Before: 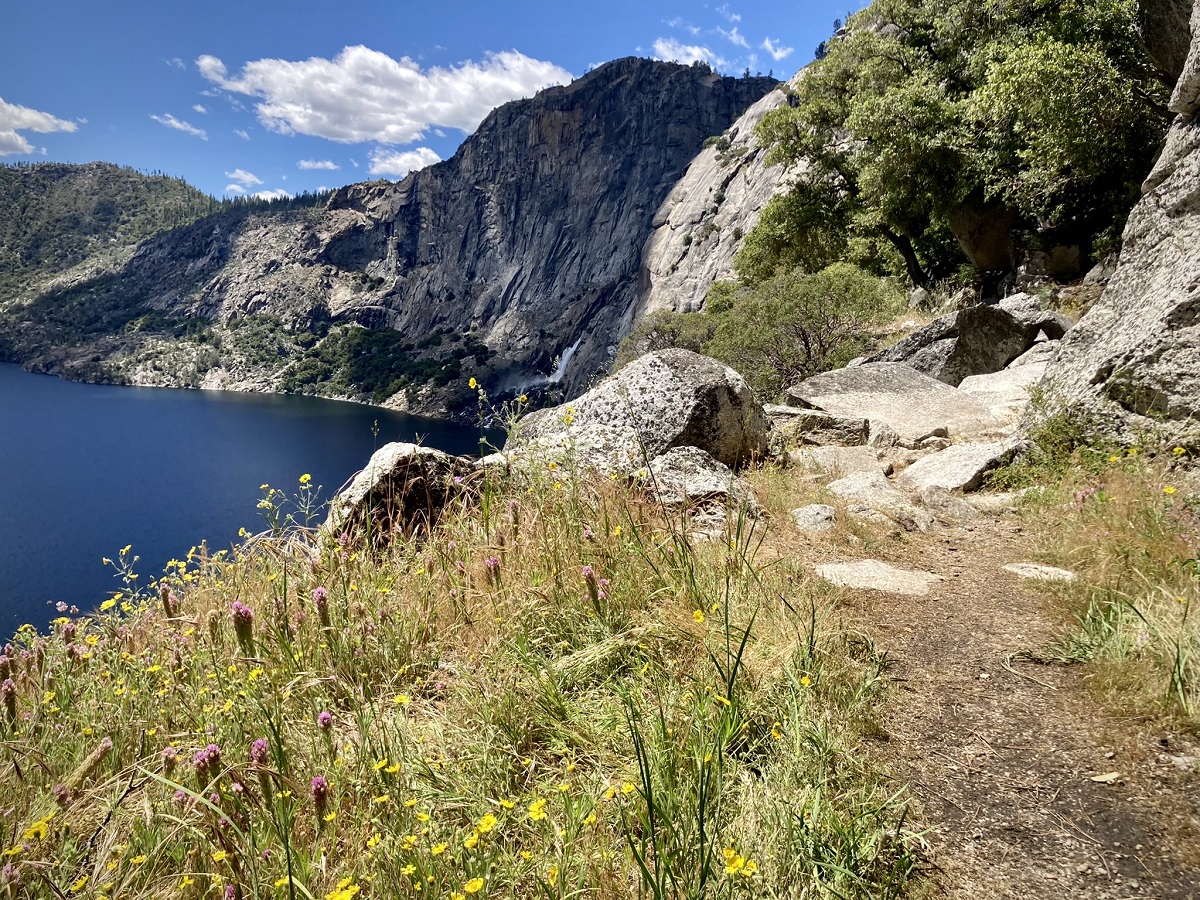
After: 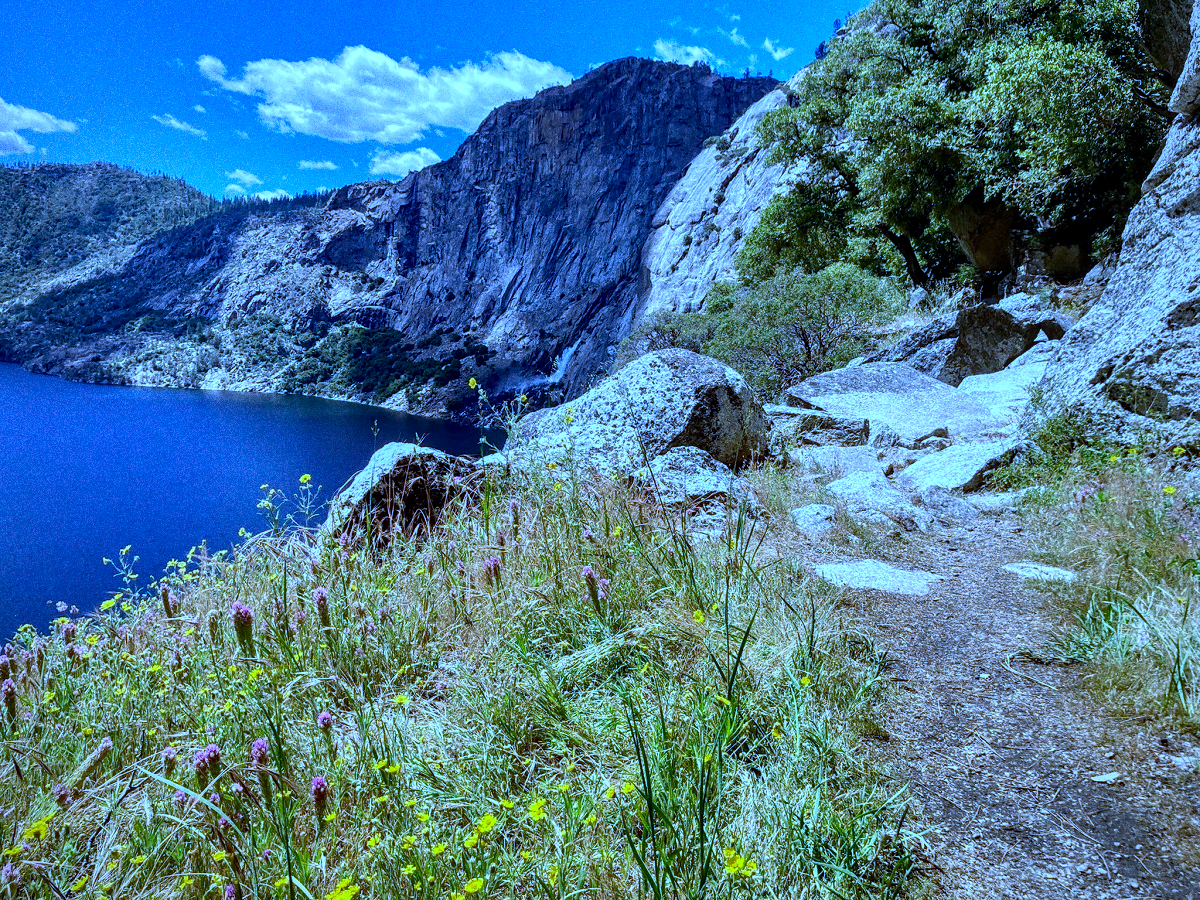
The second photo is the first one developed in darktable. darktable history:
shadows and highlights: white point adjustment 0.1, highlights -70, soften with gaussian
color correction: highlights a* -0.182, highlights b* -0.124
local contrast: on, module defaults
white balance: red 0.766, blue 1.537
color balance: output saturation 120%
grain: coarseness 0.09 ISO, strength 40%
